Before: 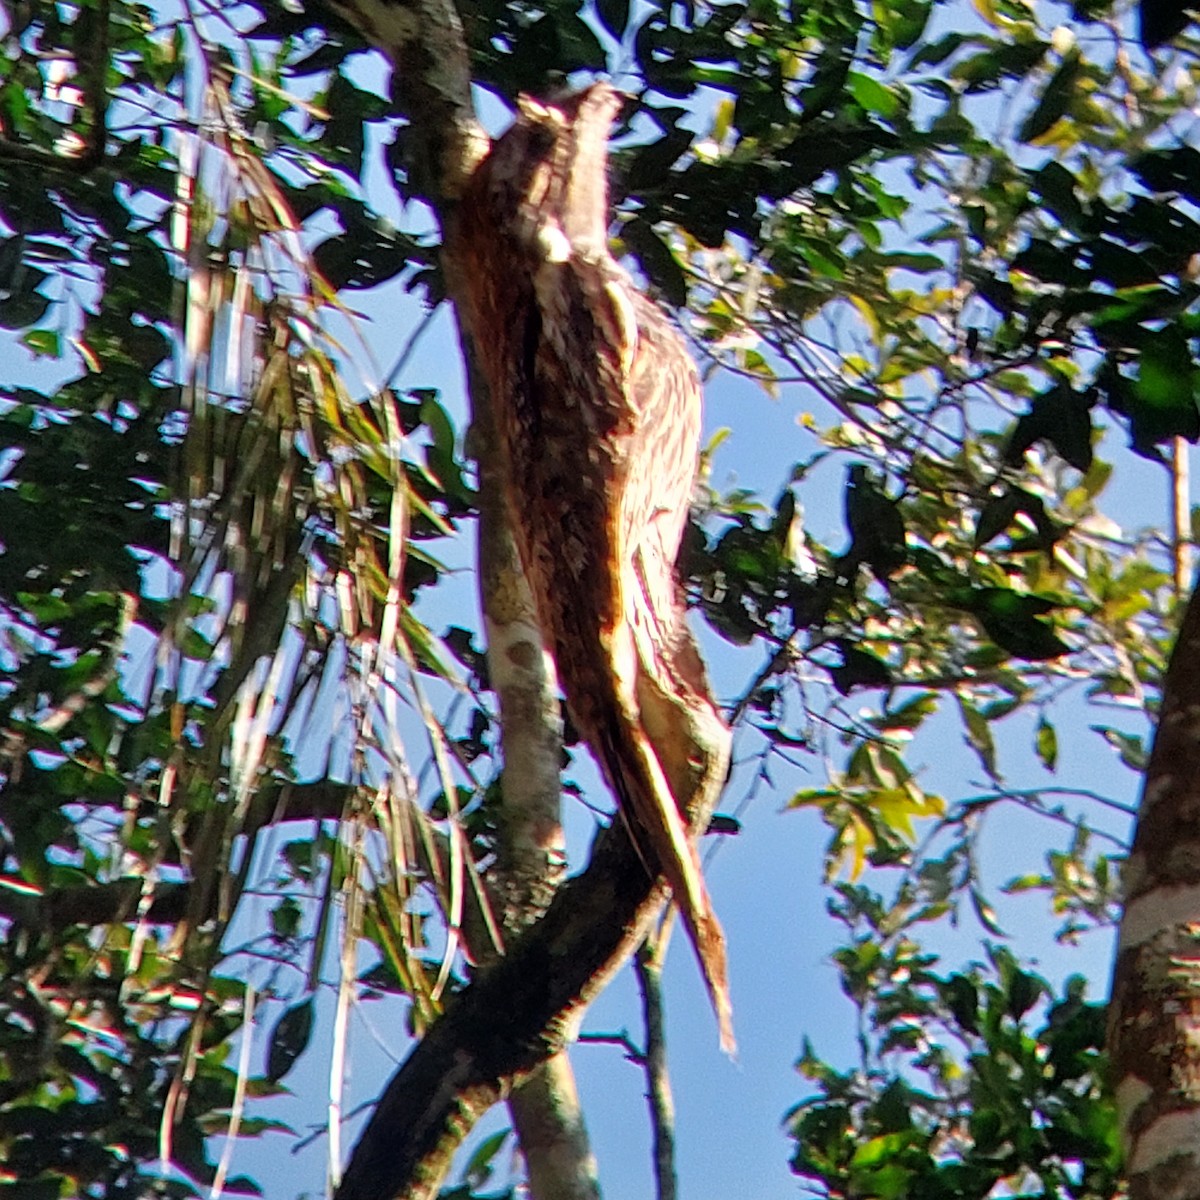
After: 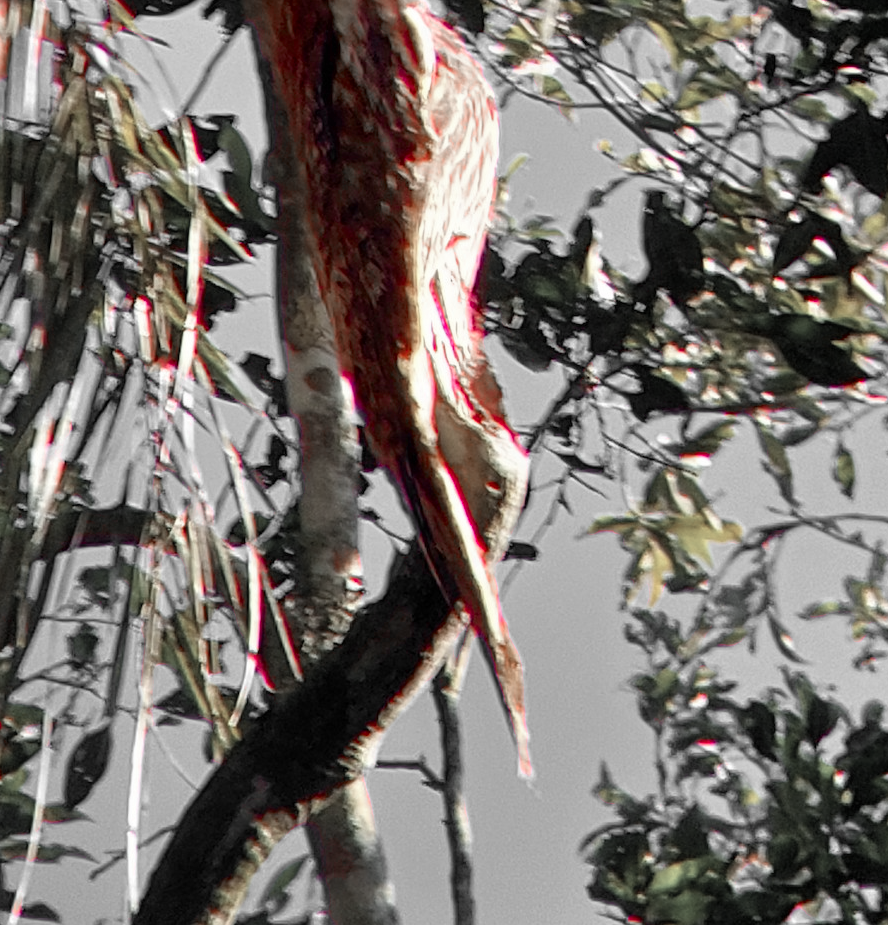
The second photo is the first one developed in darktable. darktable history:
color zones: curves: ch1 [(0, 0.831) (0.08, 0.771) (0.157, 0.268) (0.241, 0.207) (0.562, -0.005) (0.714, -0.013) (0.876, 0.01) (1, 0.831)]
crop: left 16.871%, top 22.857%, right 9.116%
